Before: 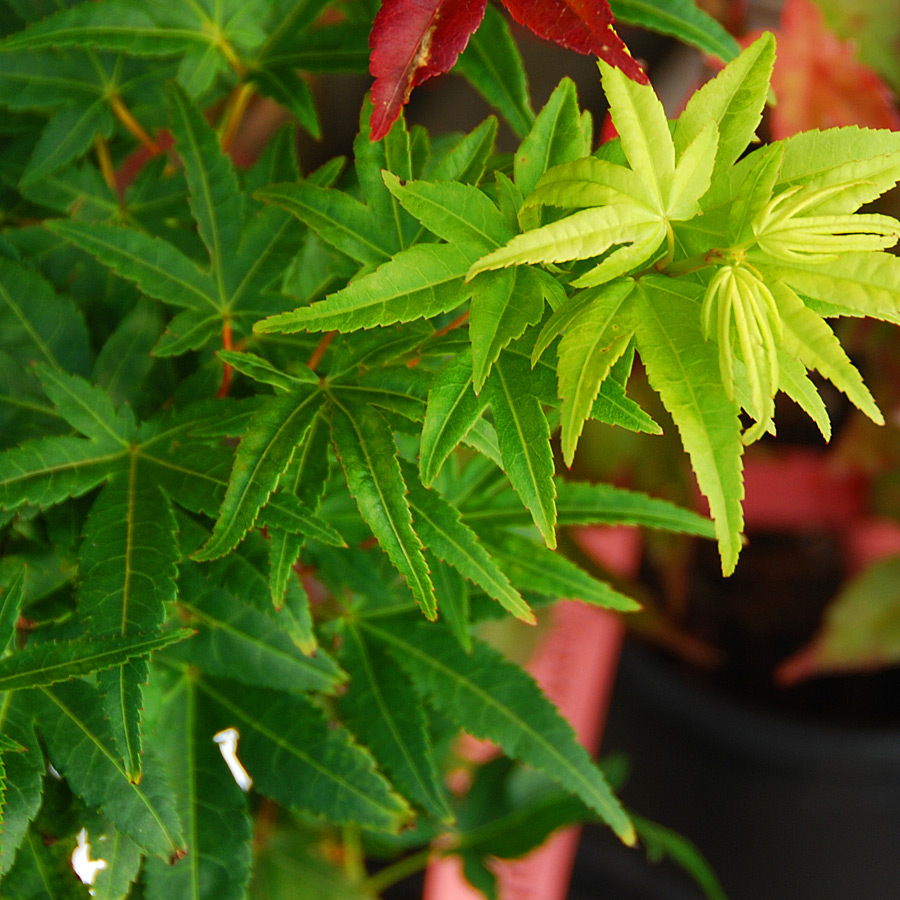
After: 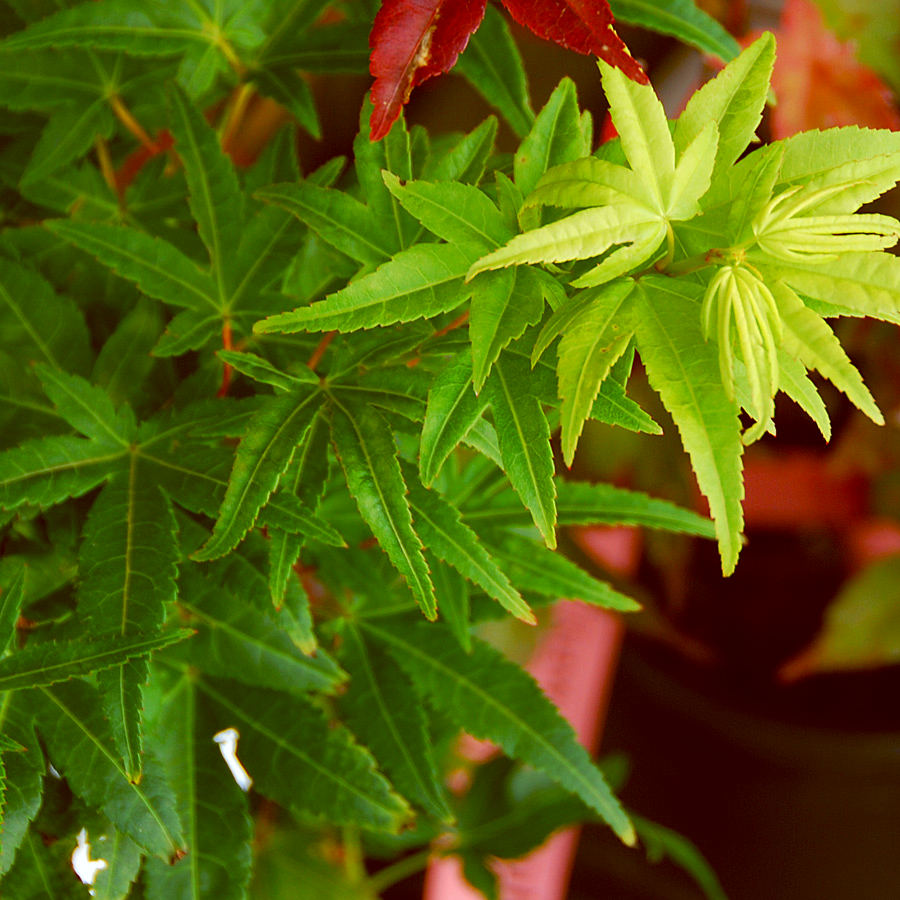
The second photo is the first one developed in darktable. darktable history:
exposure: compensate highlight preservation false
color balance: lift [1, 1.015, 1.004, 0.985], gamma [1, 0.958, 0.971, 1.042], gain [1, 0.956, 0.977, 1.044]
